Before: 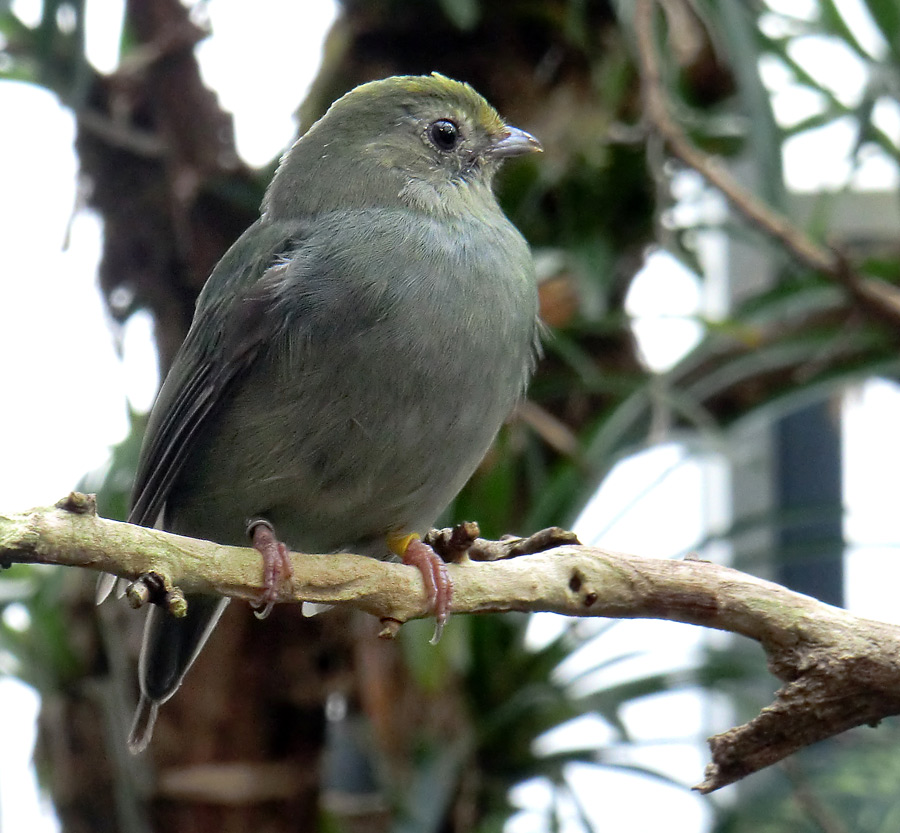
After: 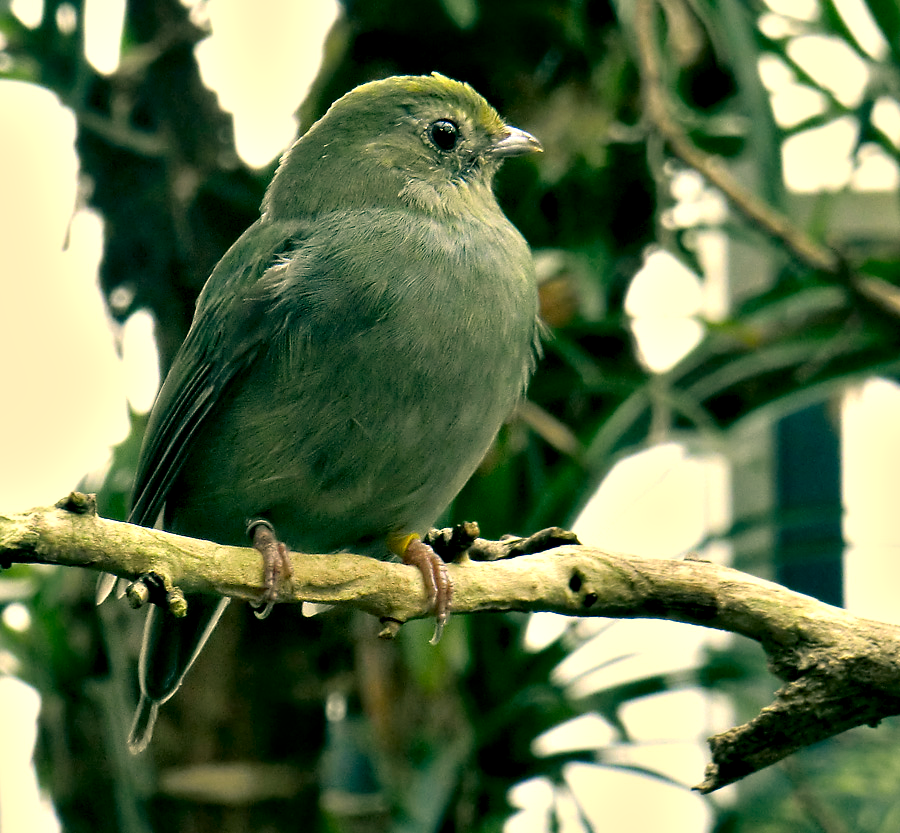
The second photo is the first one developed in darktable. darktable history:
color zones: curves: ch0 [(0, 0.5) (0.143, 0.5) (0.286, 0.456) (0.429, 0.5) (0.571, 0.5) (0.714, 0.5) (0.857, 0.5) (1, 0.5)]; ch1 [(0, 0.5) (0.143, 0.5) (0.286, 0.422) (0.429, 0.5) (0.571, 0.5) (0.714, 0.5) (0.857, 0.5) (1, 0.5)]
color correction: highlights a* 5.64, highlights b* 33.11, shadows a* -25.57, shadows b* 3.99
contrast equalizer: y [[0.6 ×6], [0.55 ×6], [0 ×6], [0 ×6], [0 ×6]]
